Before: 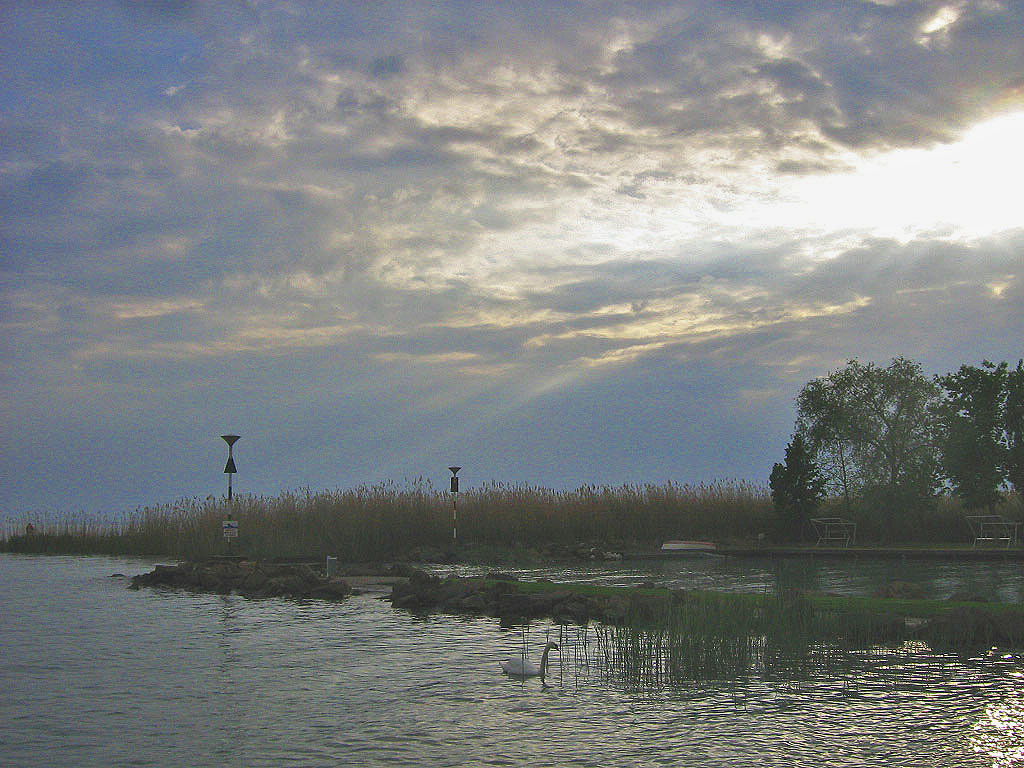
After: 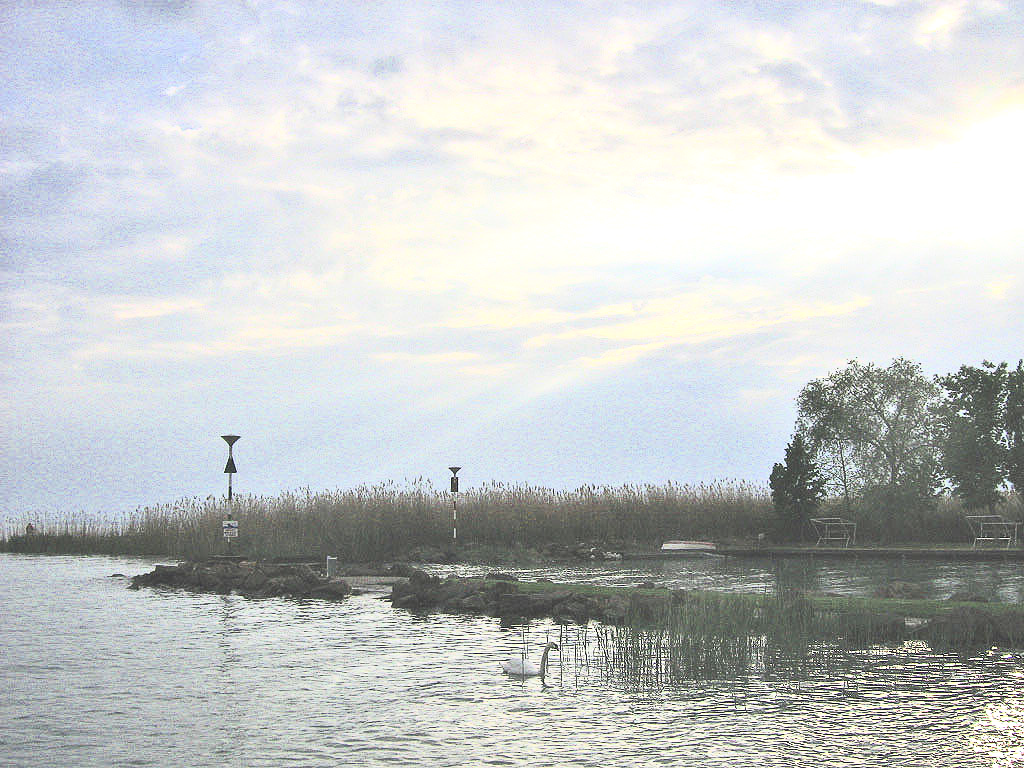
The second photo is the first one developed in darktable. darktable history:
contrast brightness saturation: contrast 0.555, brightness 0.571, saturation -0.344
exposure: exposure 0.6 EV, compensate highlight preservation false
